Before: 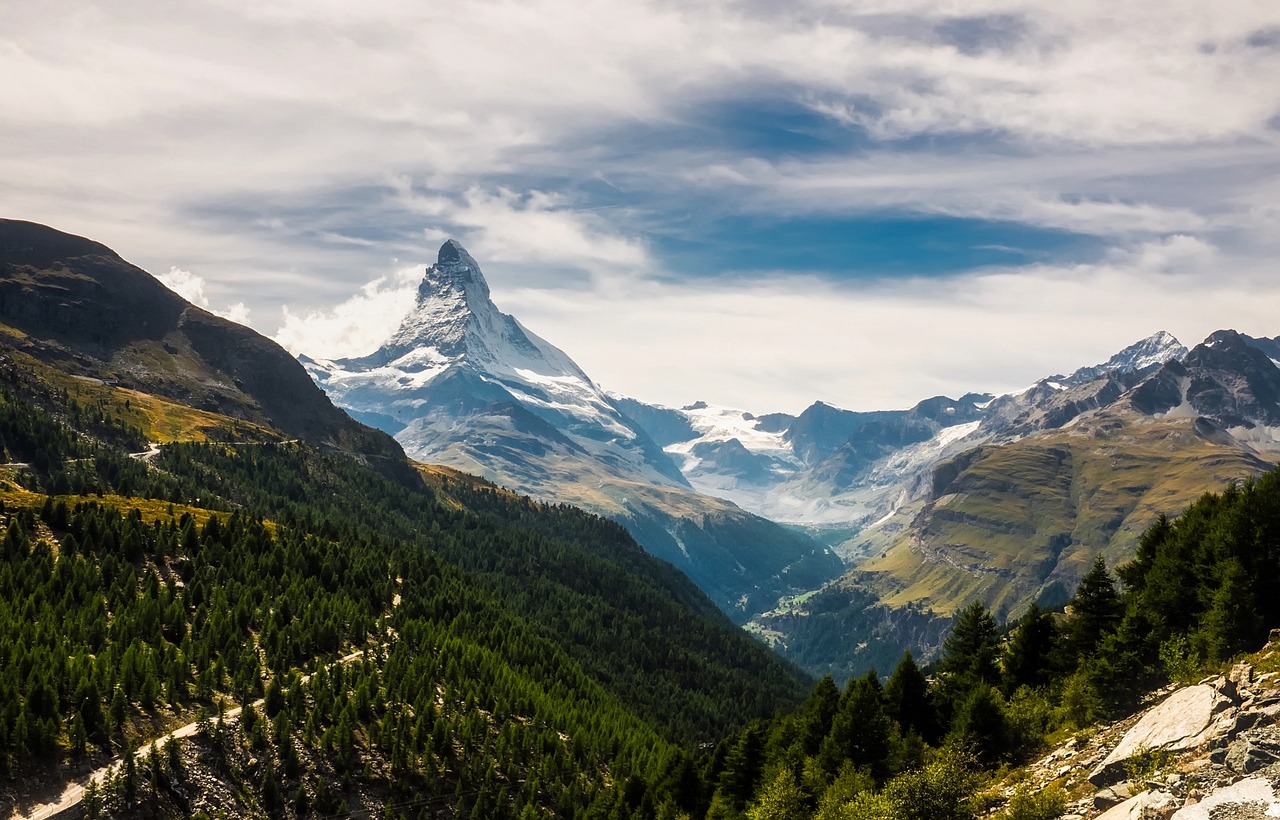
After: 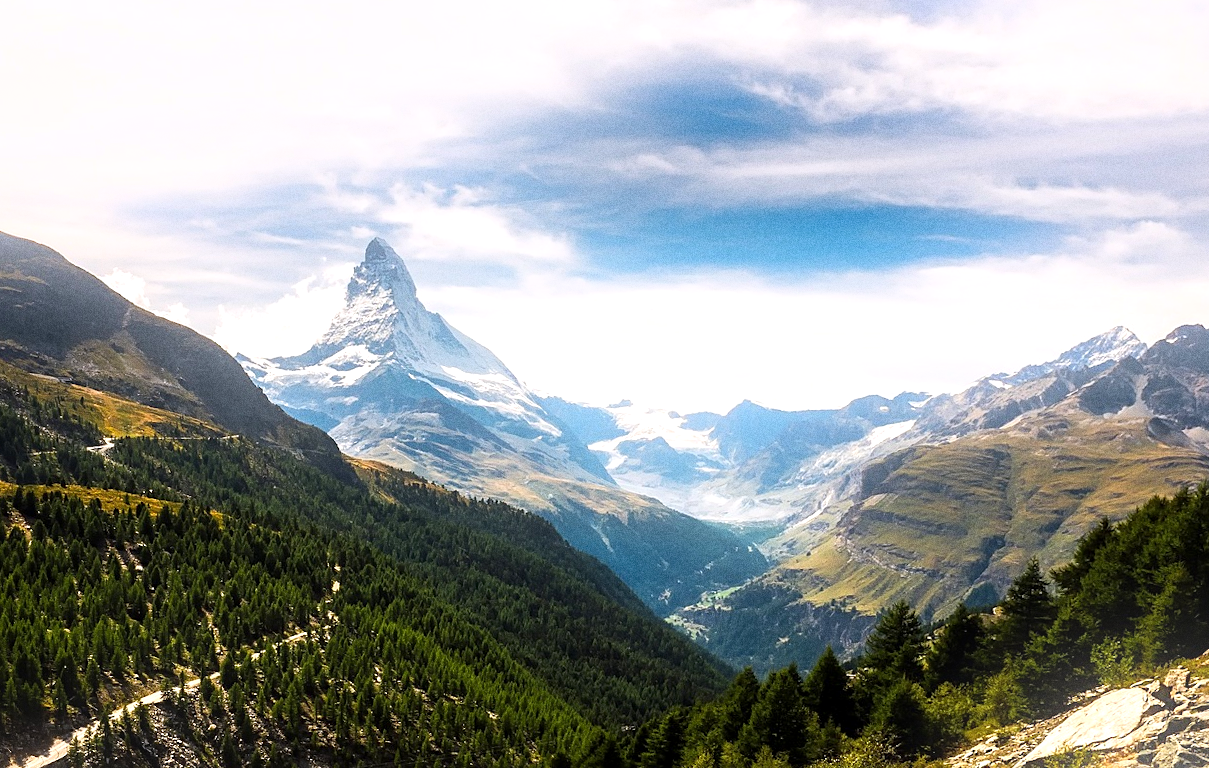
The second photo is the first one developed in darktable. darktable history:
bloom: size 15%, threshold 97%, strength 7%
rotate and perspective: rotation 0.062°, lens shift (vertical) 0.115, lens shift (horizontal) -0.133, crop left 0.047, crop right 0.94, crop top 0.061, crop bottom 0.94
grain: coarseness 8.68 ISO, strength 31.94%
exposure: black level correction 0.001, exposure 0.5 EV, compensate exposure bias true, compensate highlight preservation false
white balance: red 1.009, blue 1.027
sharpen: amount 0.2
